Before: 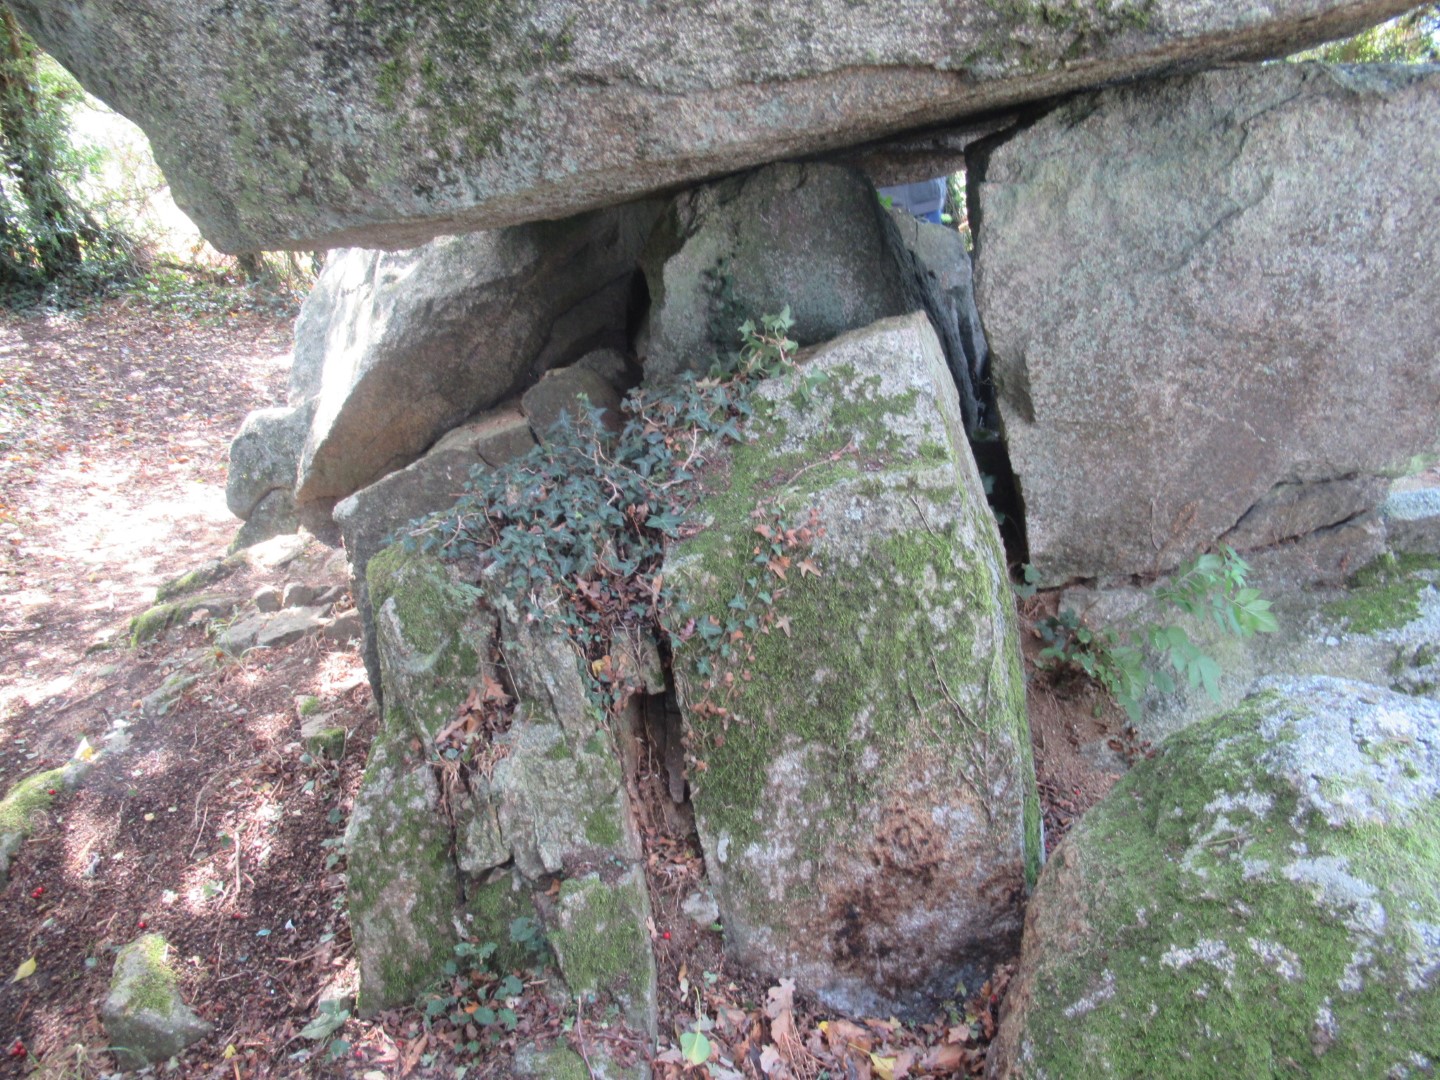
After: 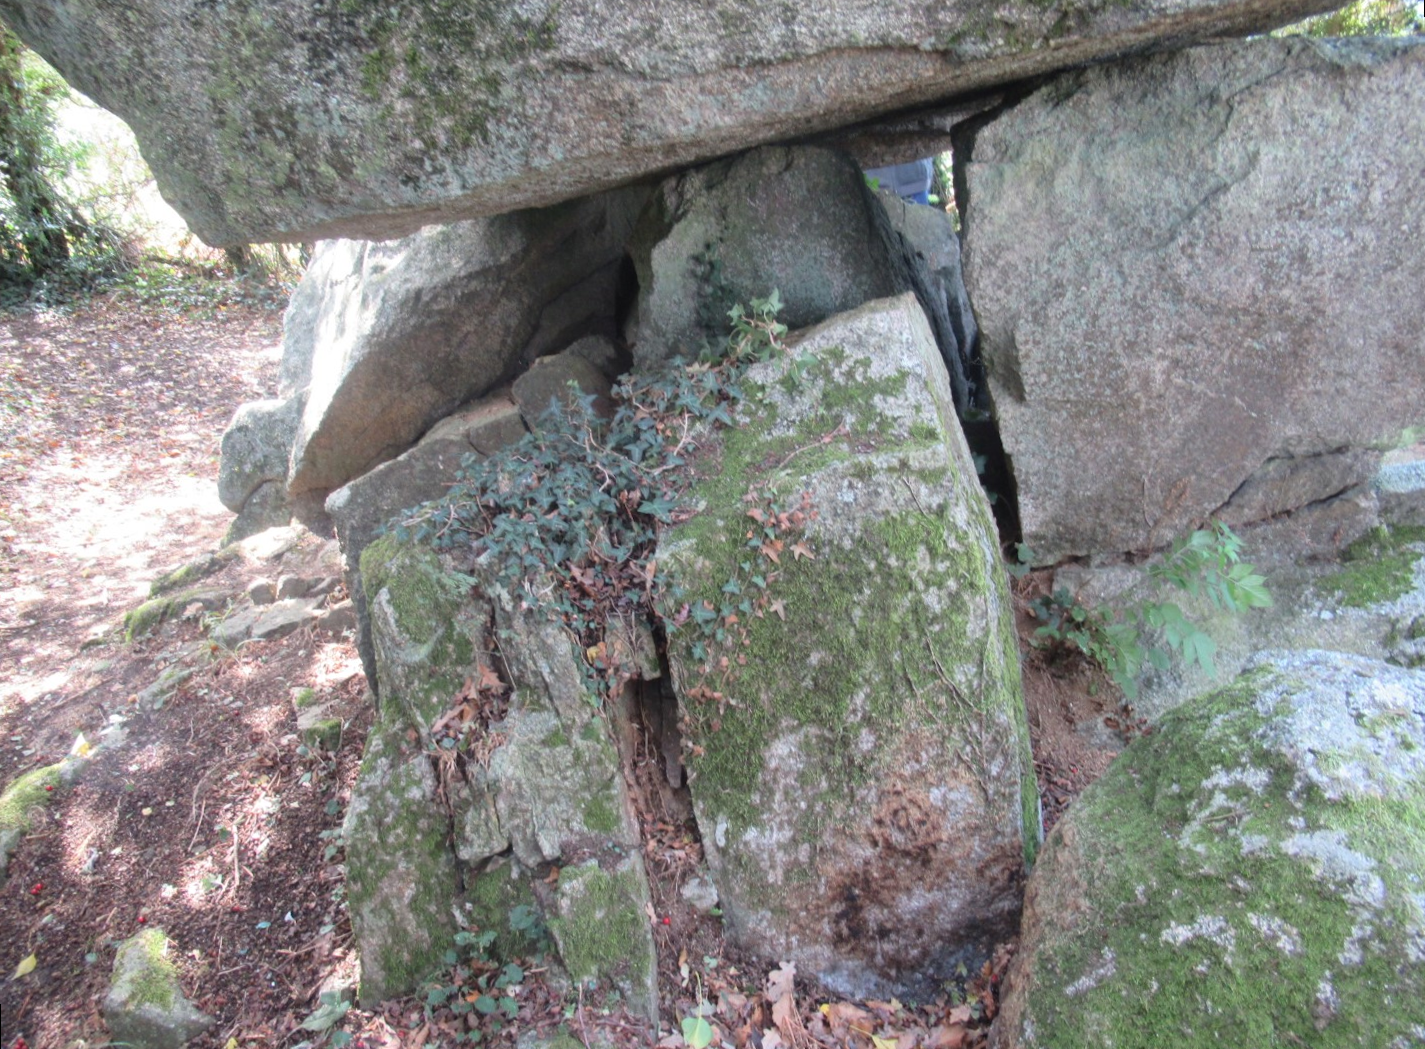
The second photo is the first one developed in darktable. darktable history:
rotate and perspective: rotation -1°, crop left 0.011, crop right 0.989, crop top 0.025, crop bottom 0.975
tone equalizer: on, module defaults
